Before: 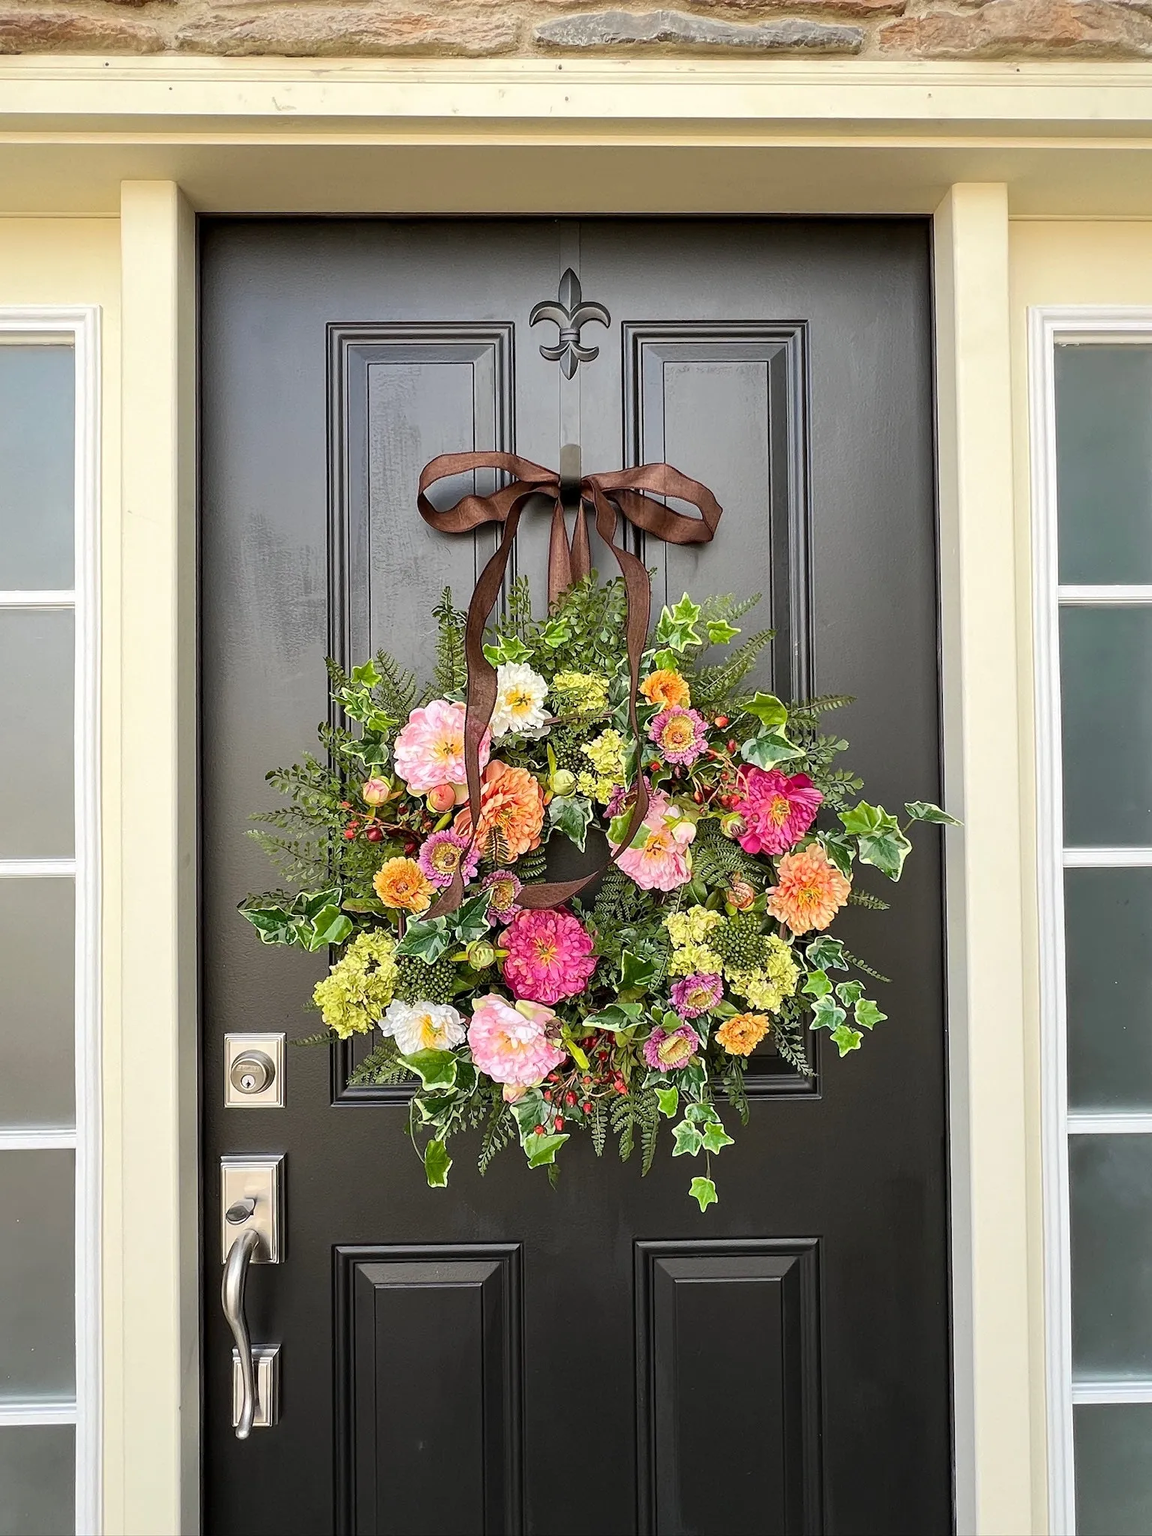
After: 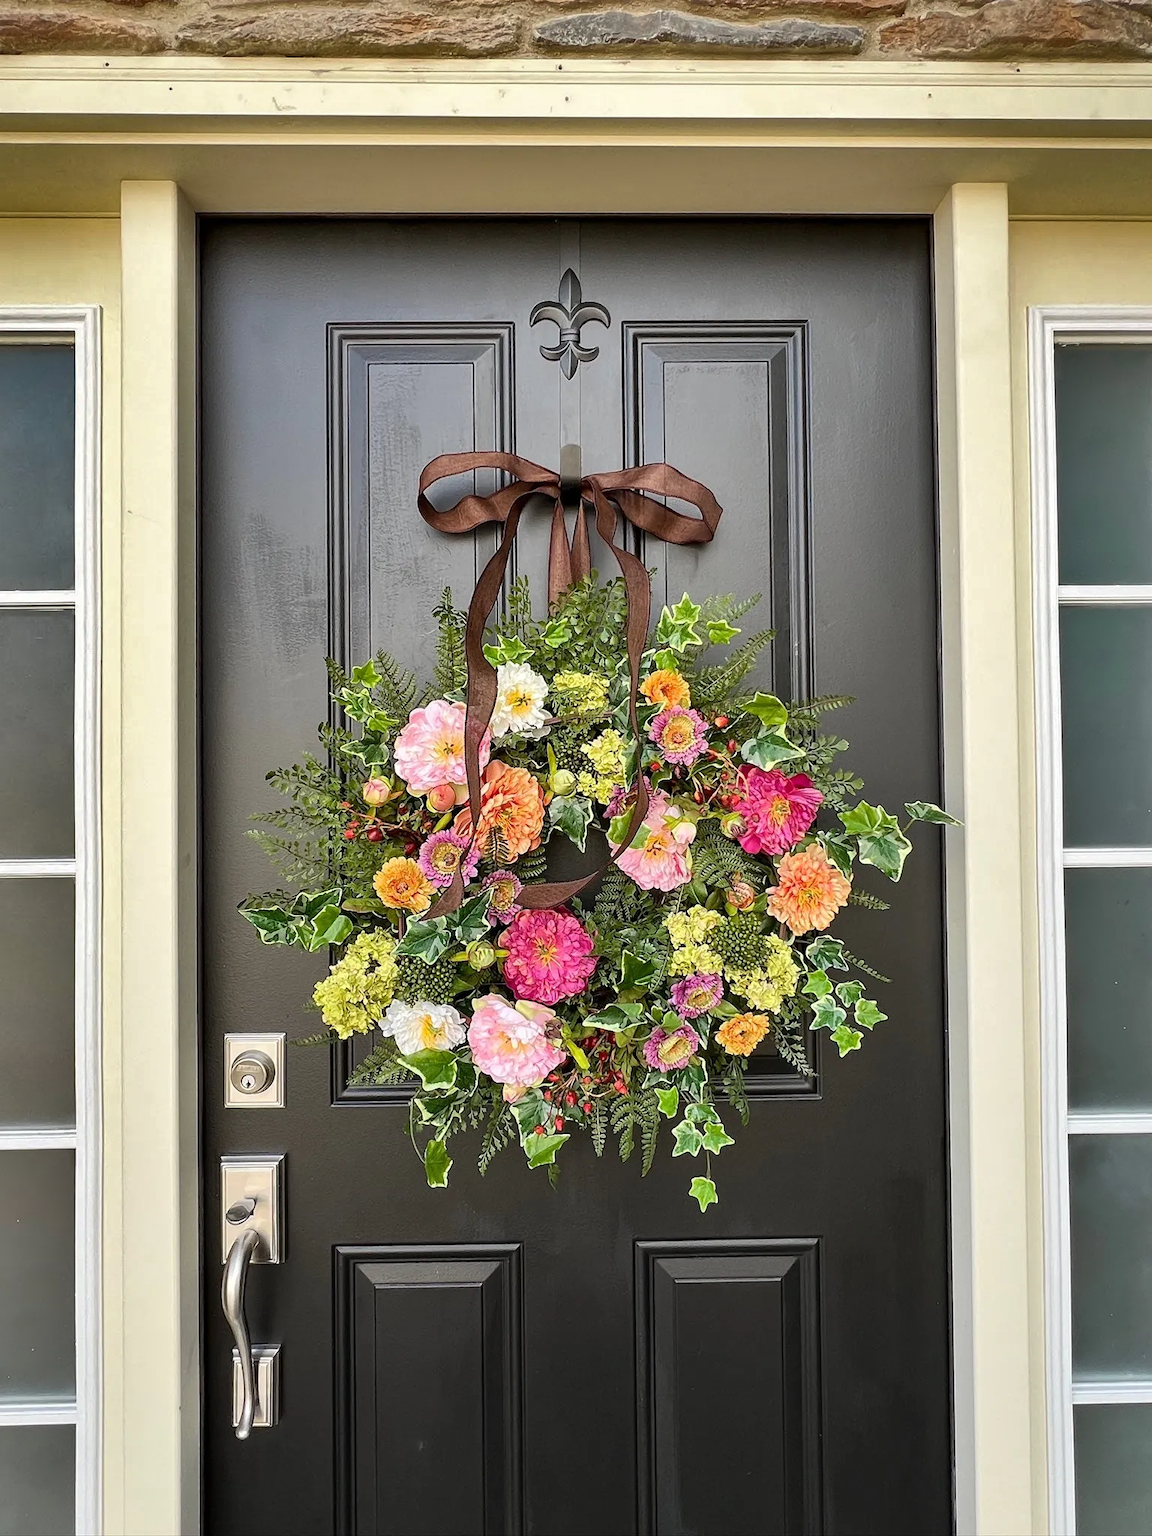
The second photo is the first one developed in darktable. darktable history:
shadows and highlights: shadows 18.63, highlights -83.45, highlights color adjustment 49.04%, soften with gaussian
